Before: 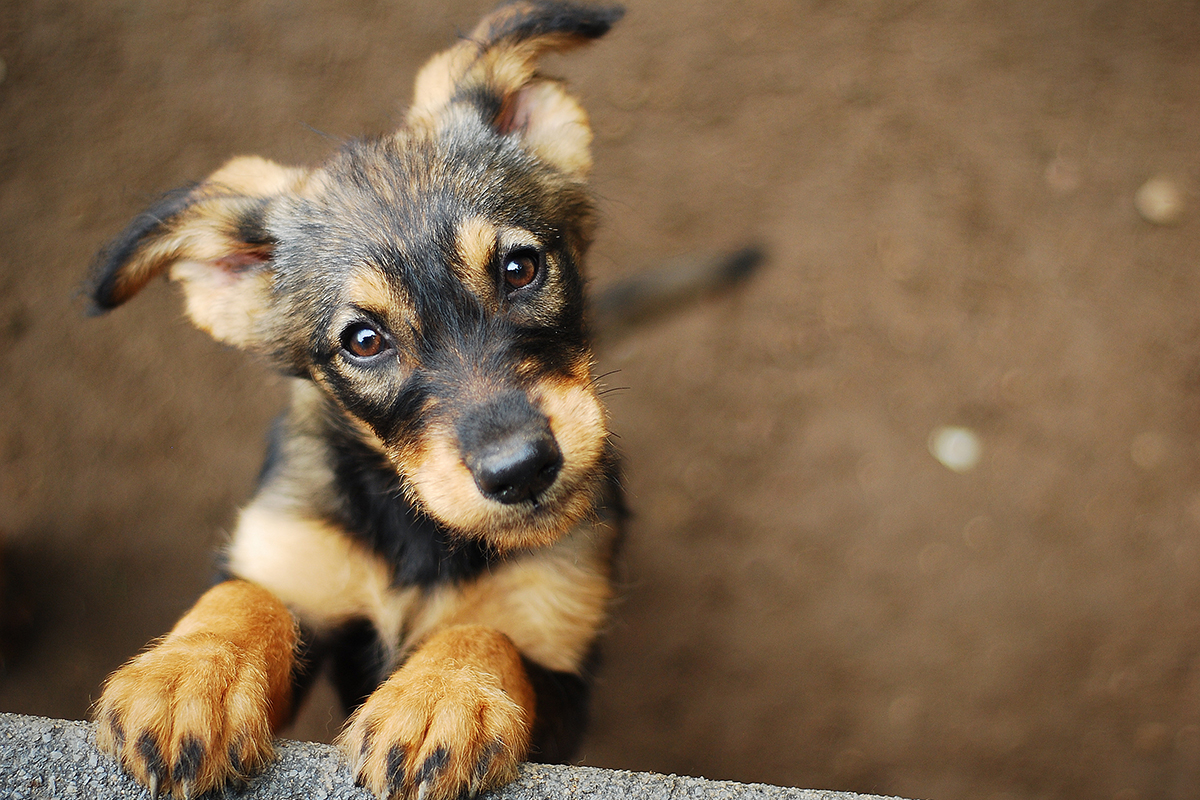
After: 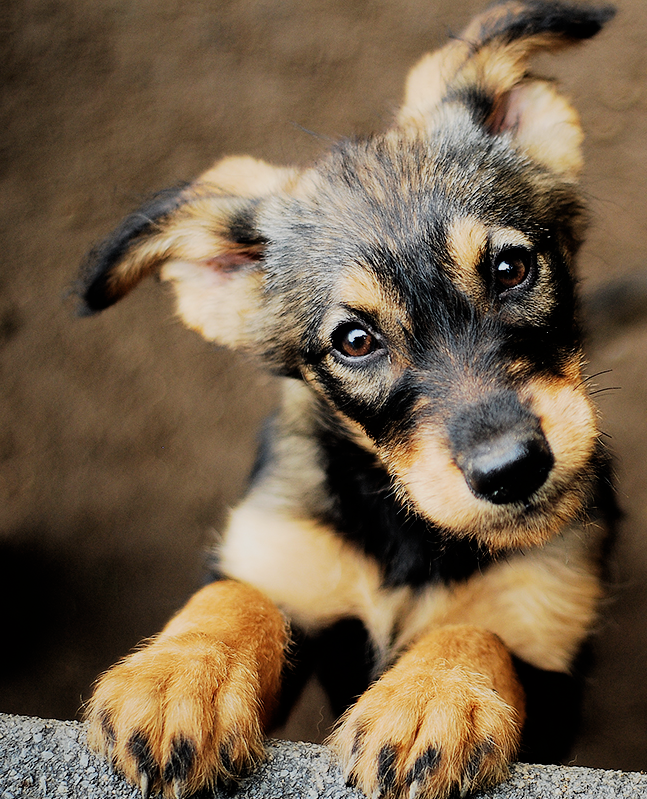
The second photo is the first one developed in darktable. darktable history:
filmic rgb: black relative exposure -5.02 EV, white relative exposure 4 EV, hardness 2.9, contrast 1.3, highlights saturation mix -29.14%
crop: left 0.758%, right 45.306%, bottom 0.089%
